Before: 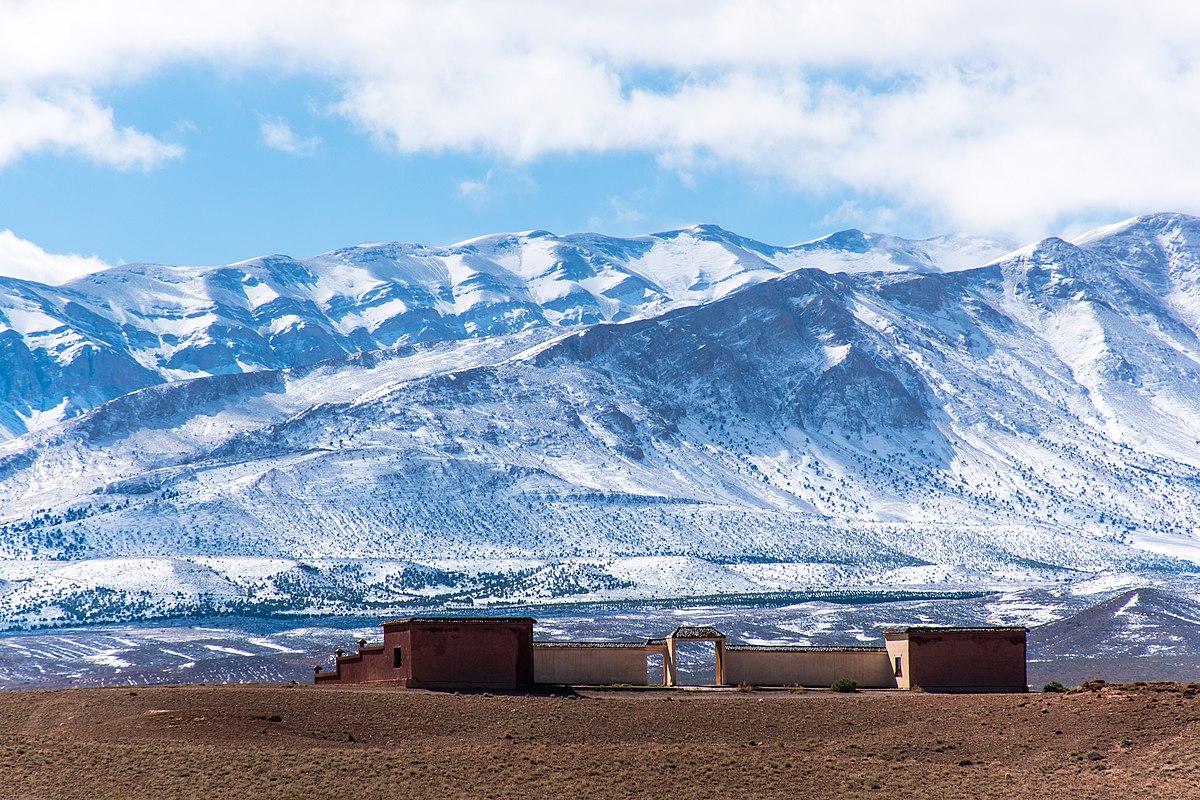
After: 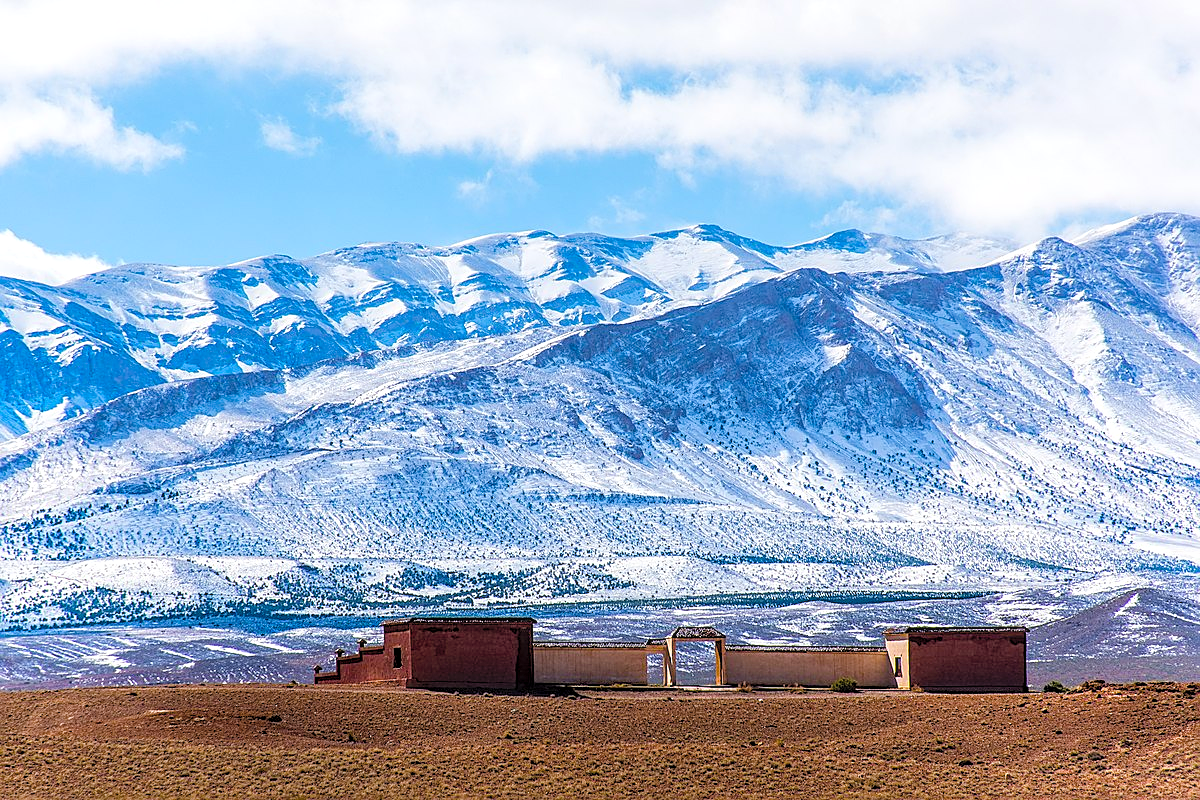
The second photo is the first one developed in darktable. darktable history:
local contrast: on, module defaults
color balance rgb: power › luminance -3.592%, power › chroma 0.587%, power › hue 42.66°, perceptual saturation grading › global saturation 40.259%, perceptual saturation grading › highlights -25.588%, perceptual saturation grading › mid-tones 34.674%, perceptual saturation grading › shadows 35.403%
contrast brightness saturation: brightness 0.149
sharpen: on, module defaults
